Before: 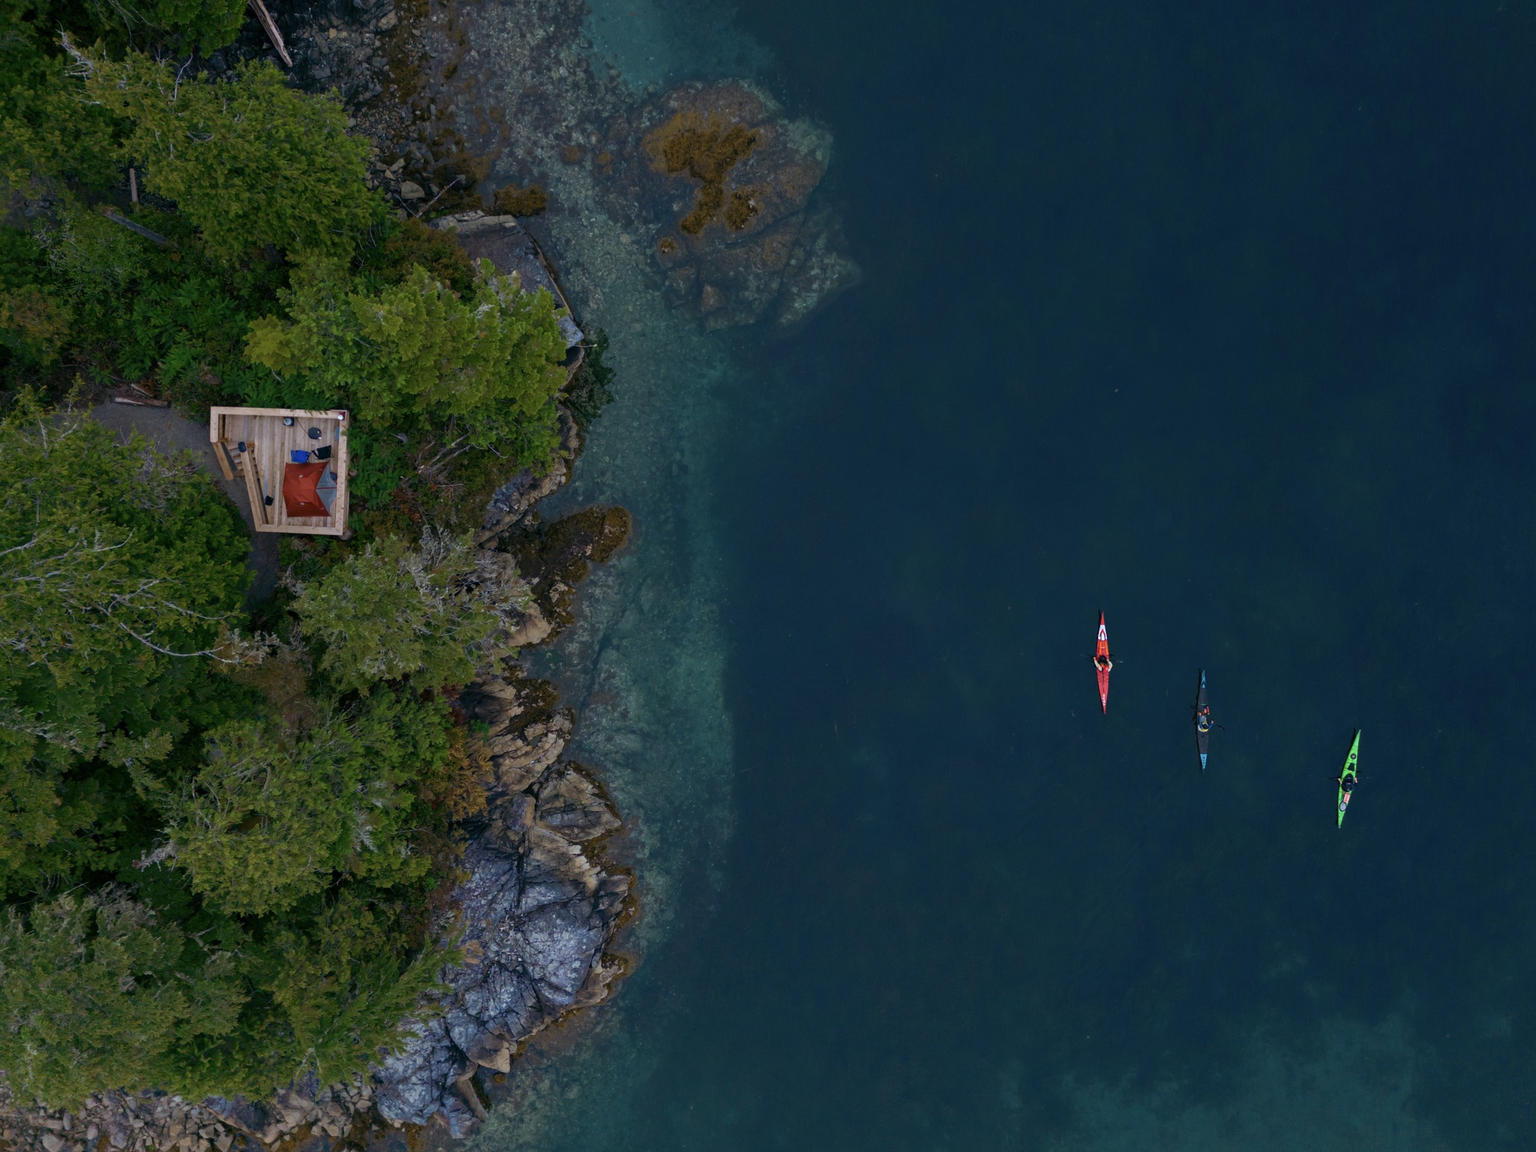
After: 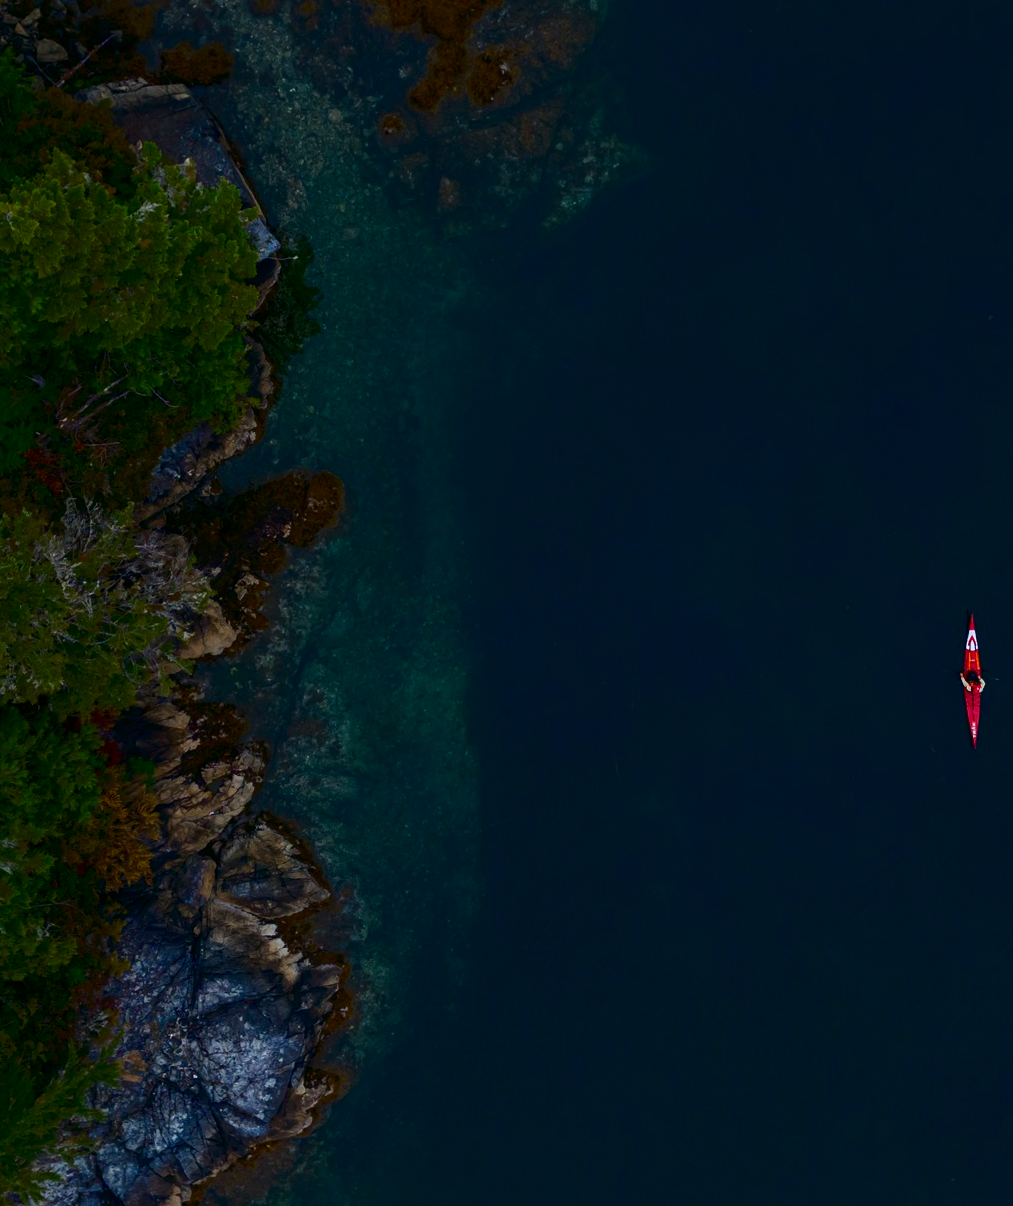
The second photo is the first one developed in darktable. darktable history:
crop and rotate: angle 0.02°, left 24.353%, top 13.219%, right 26.156%, bottom 8.224%
tone equalizer: -7 EV 0.13 EV, smoothing diameter 25%, edges refinement/feathering 10, preserve details guided filter
contrast brightness saturation: contrast 0.19, brightness -0.24, saturation 0.11
